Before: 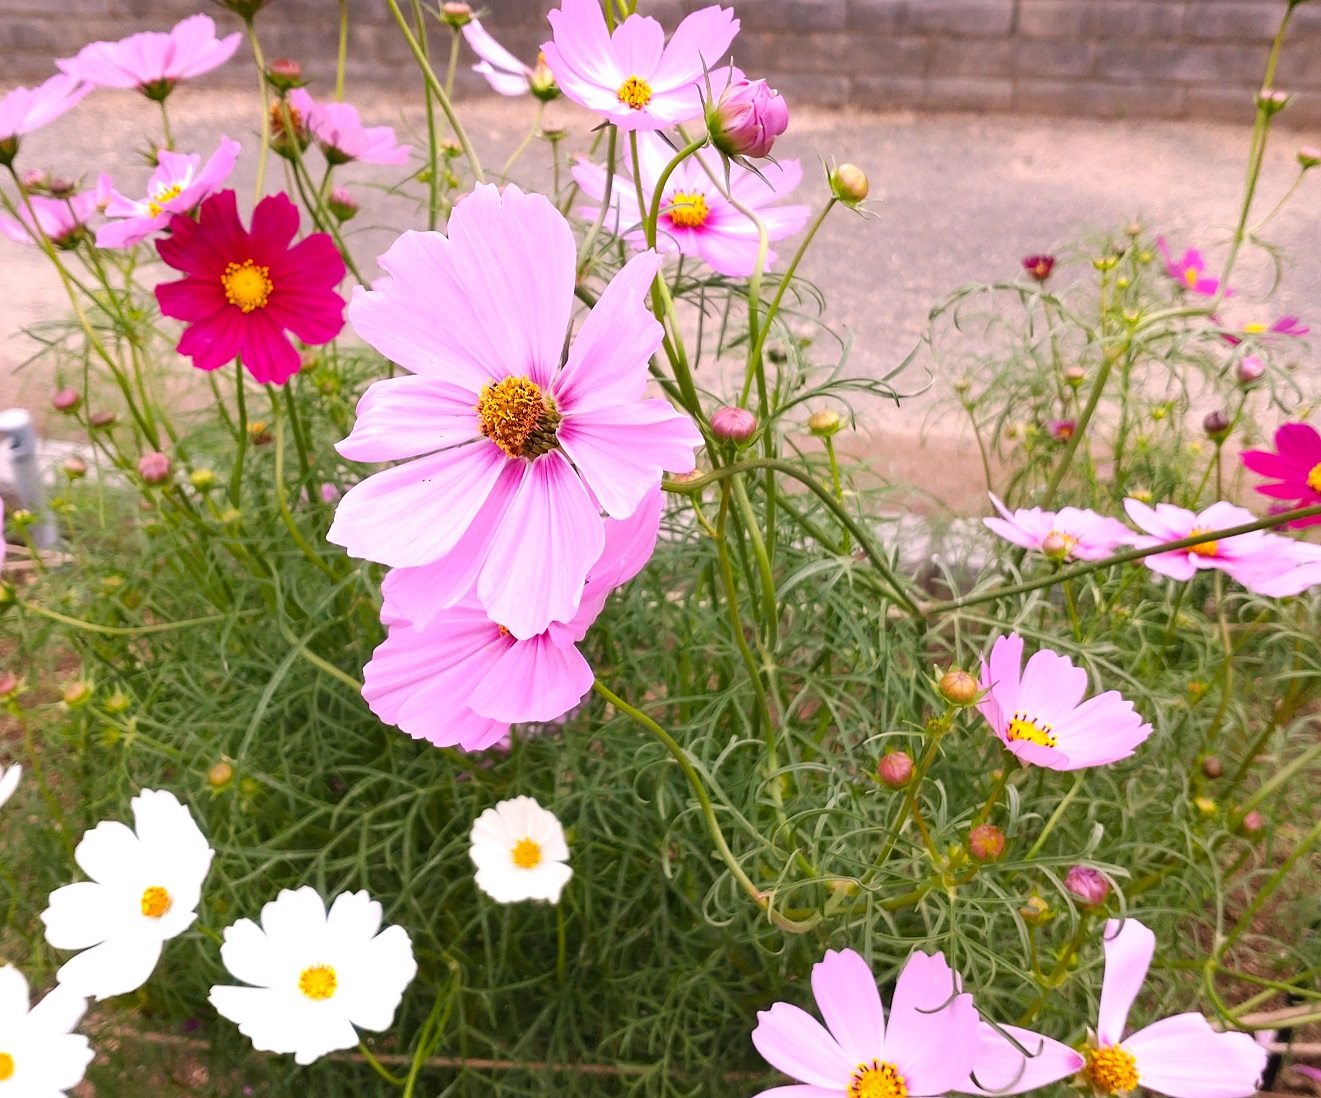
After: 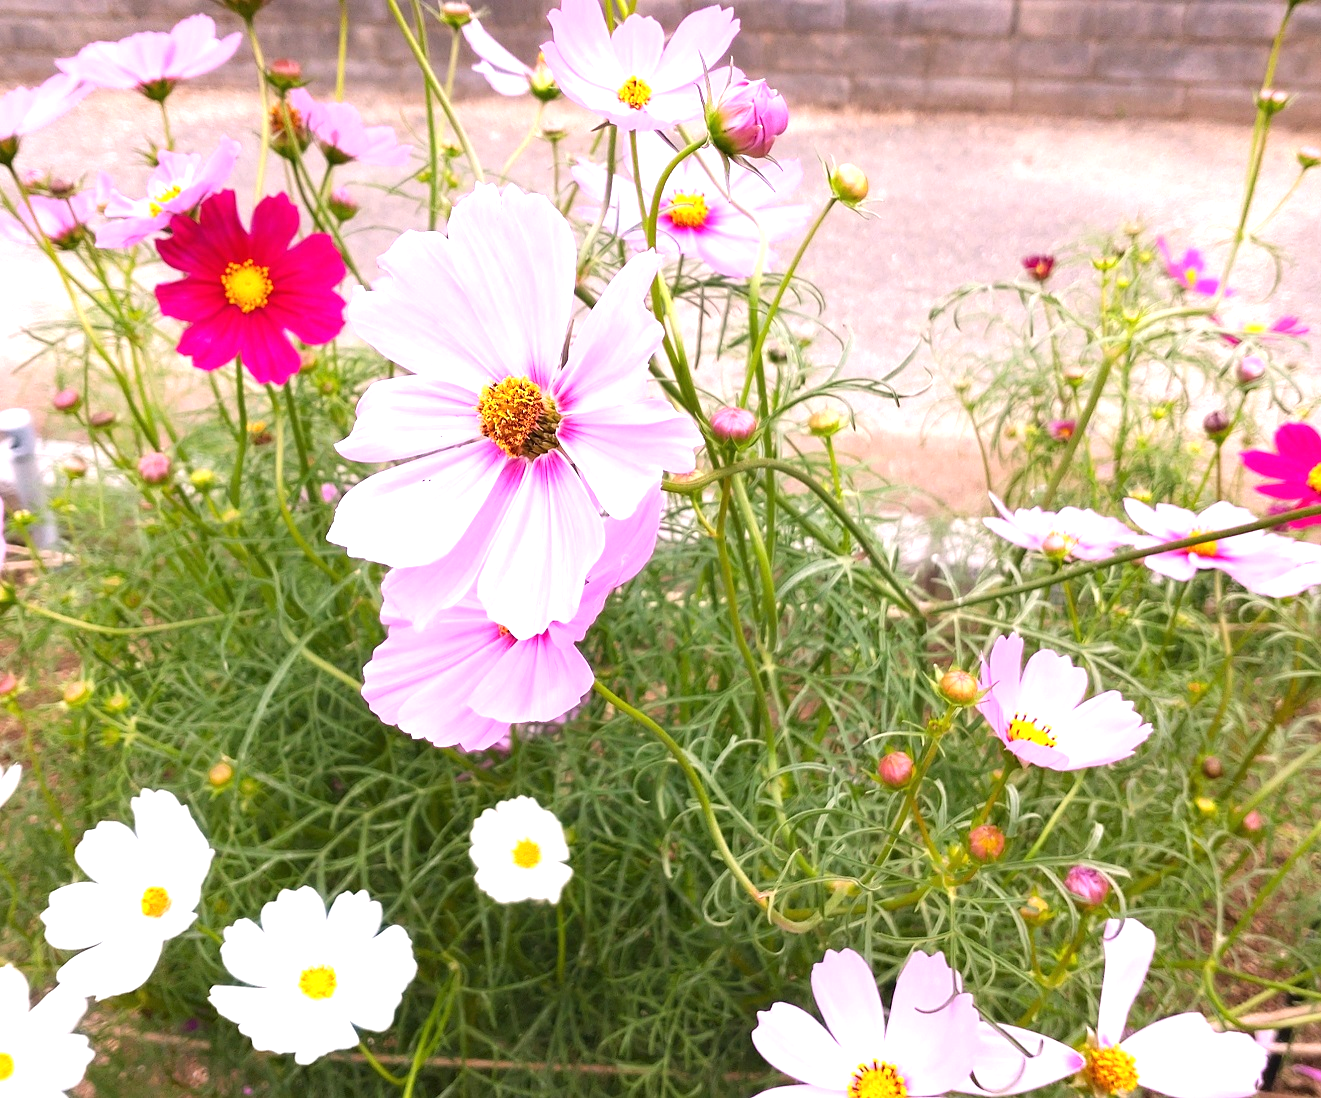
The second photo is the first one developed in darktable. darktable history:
white balance: red 0.986, blue 1.01
exposure: black level correction 0, exposure 0.7 EV, compensate exposure bias true, compensate highlight preservation false
